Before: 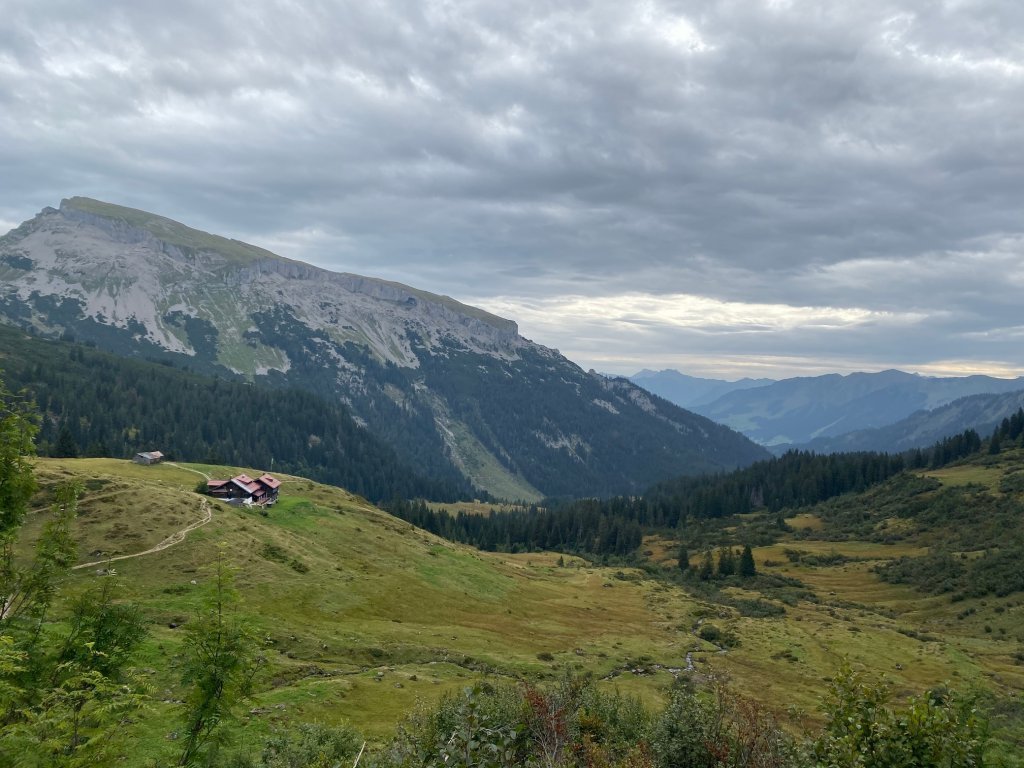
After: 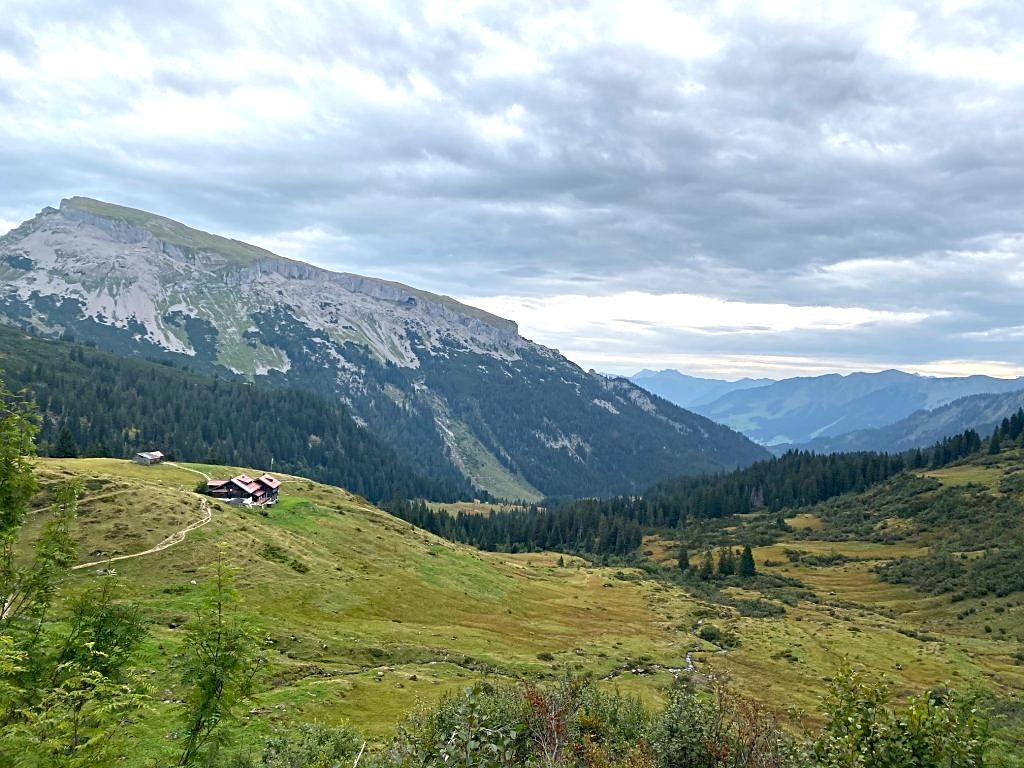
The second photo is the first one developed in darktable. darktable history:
exposure: exposure 0.785 EV, compensate highlight preservation false
sharpen: on, module defaults
haze removal: compatibility mode true, adaptive false
